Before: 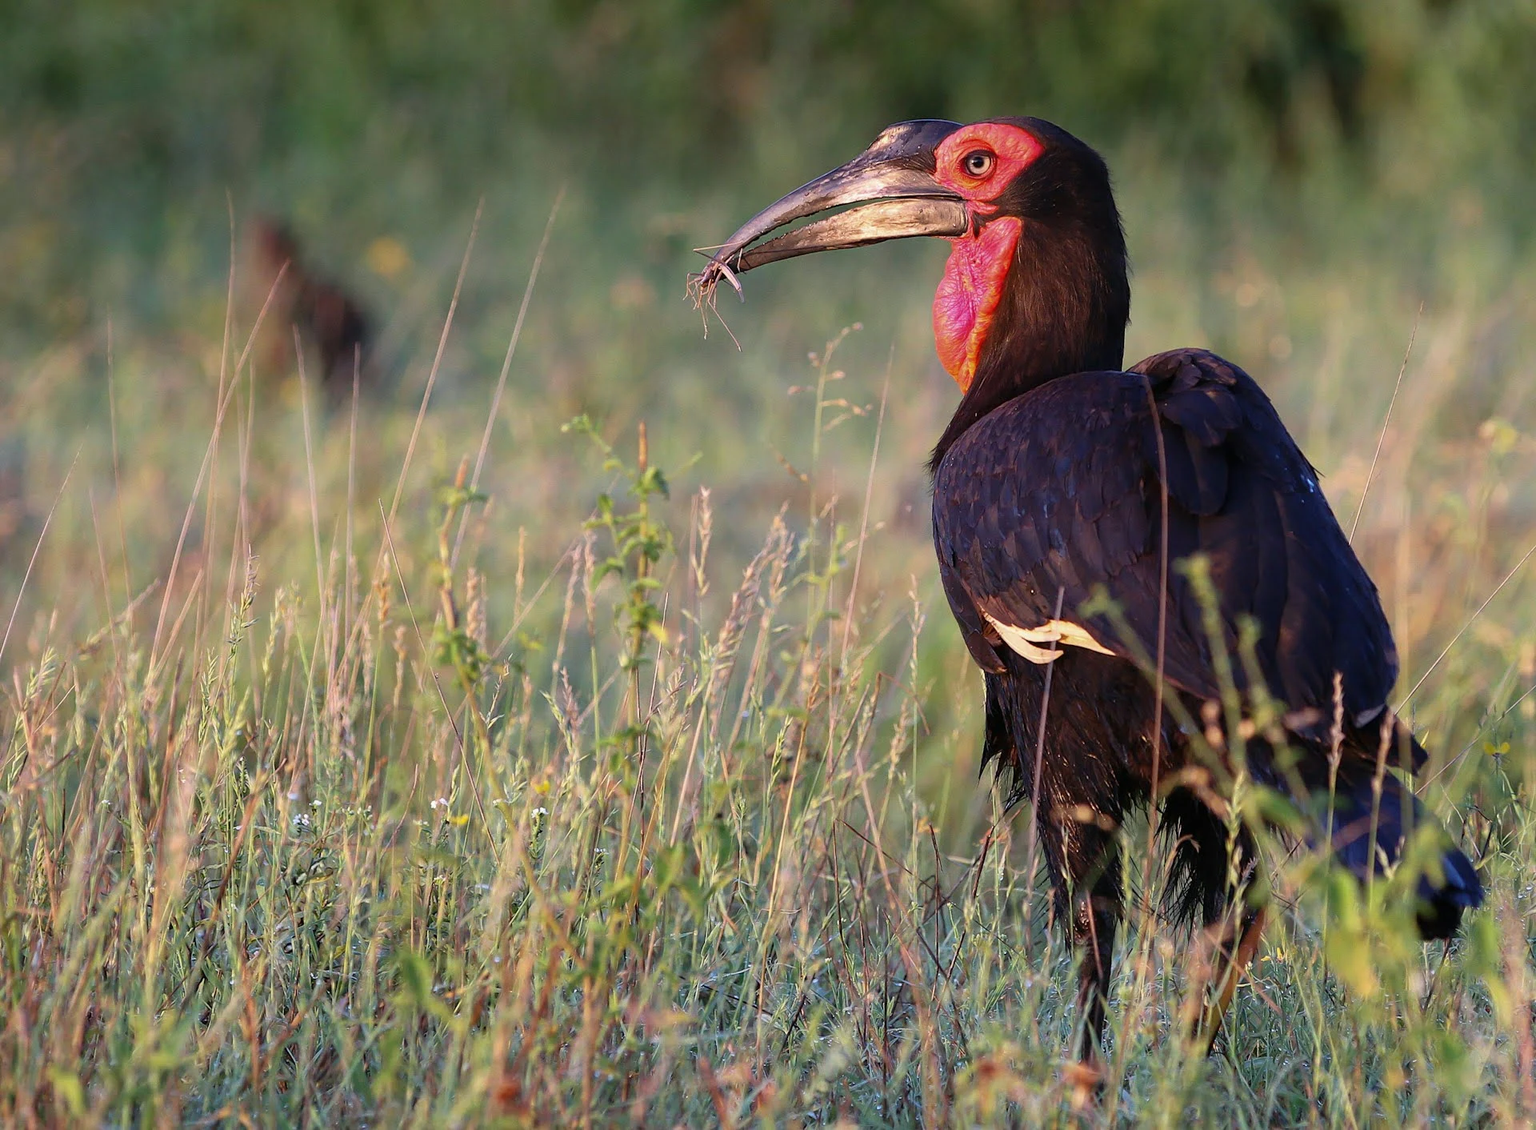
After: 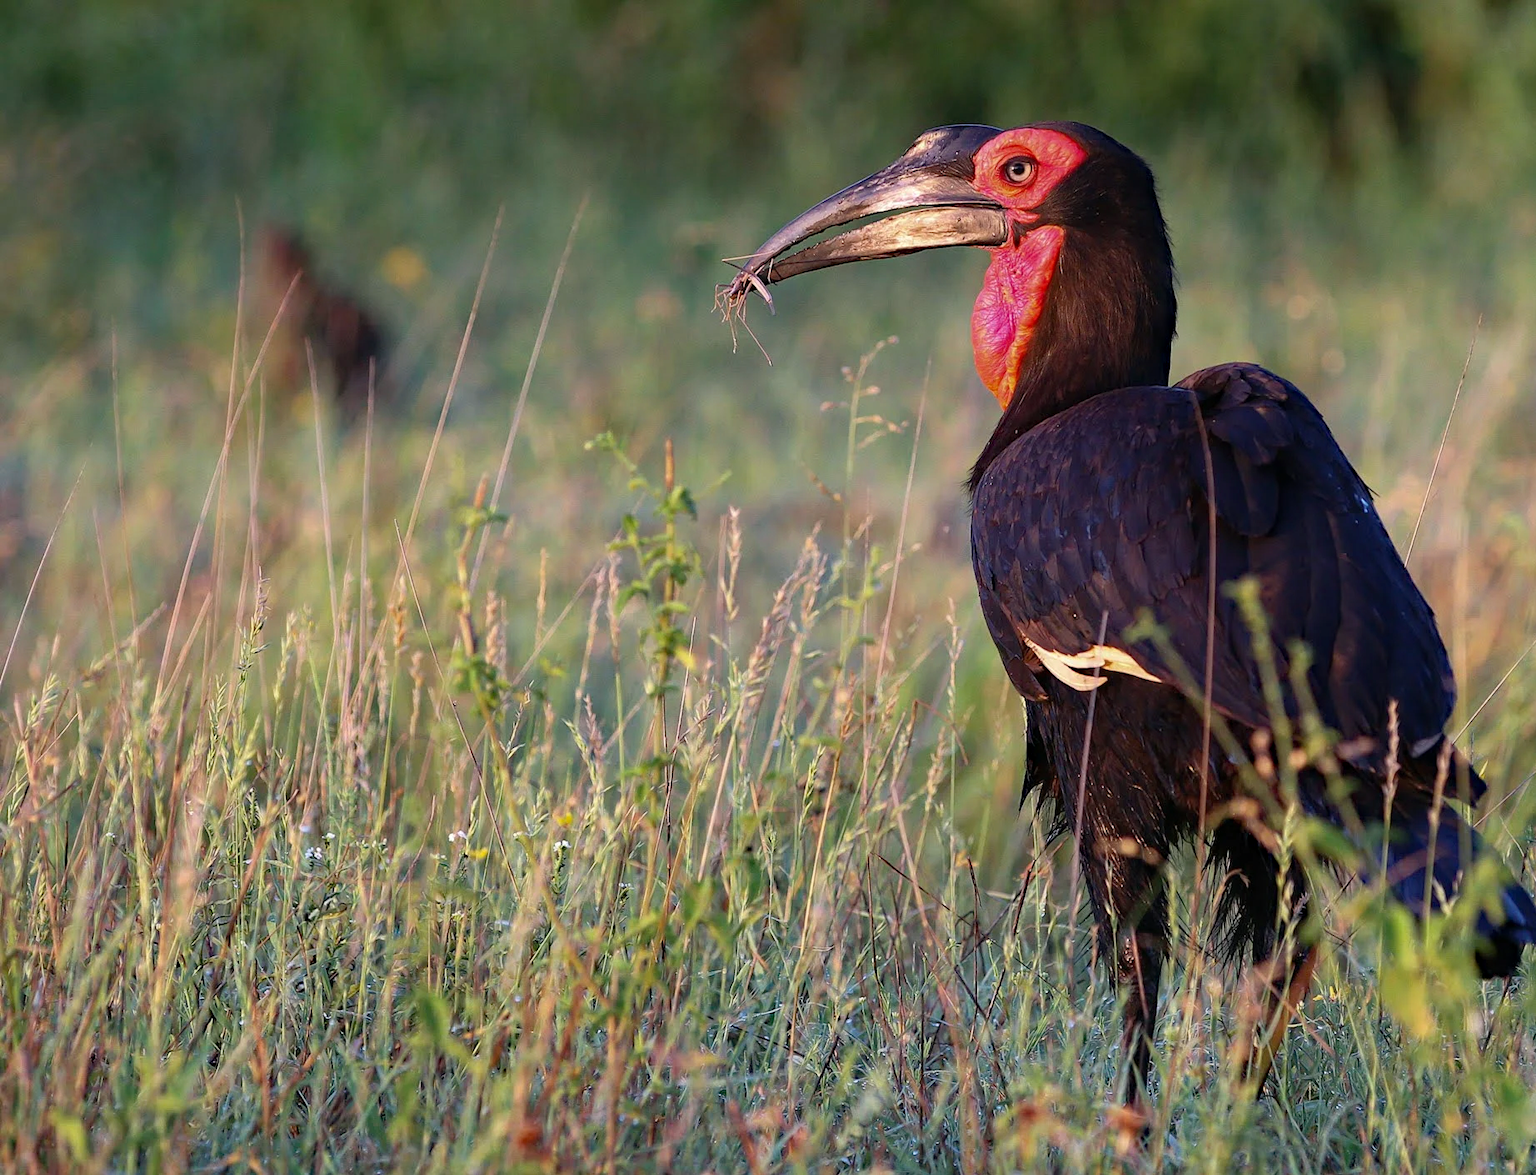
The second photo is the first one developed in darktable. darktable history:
crop: right 3.949%, bottom 0.037%
haze removal: compatibility mode true, adaptive false
